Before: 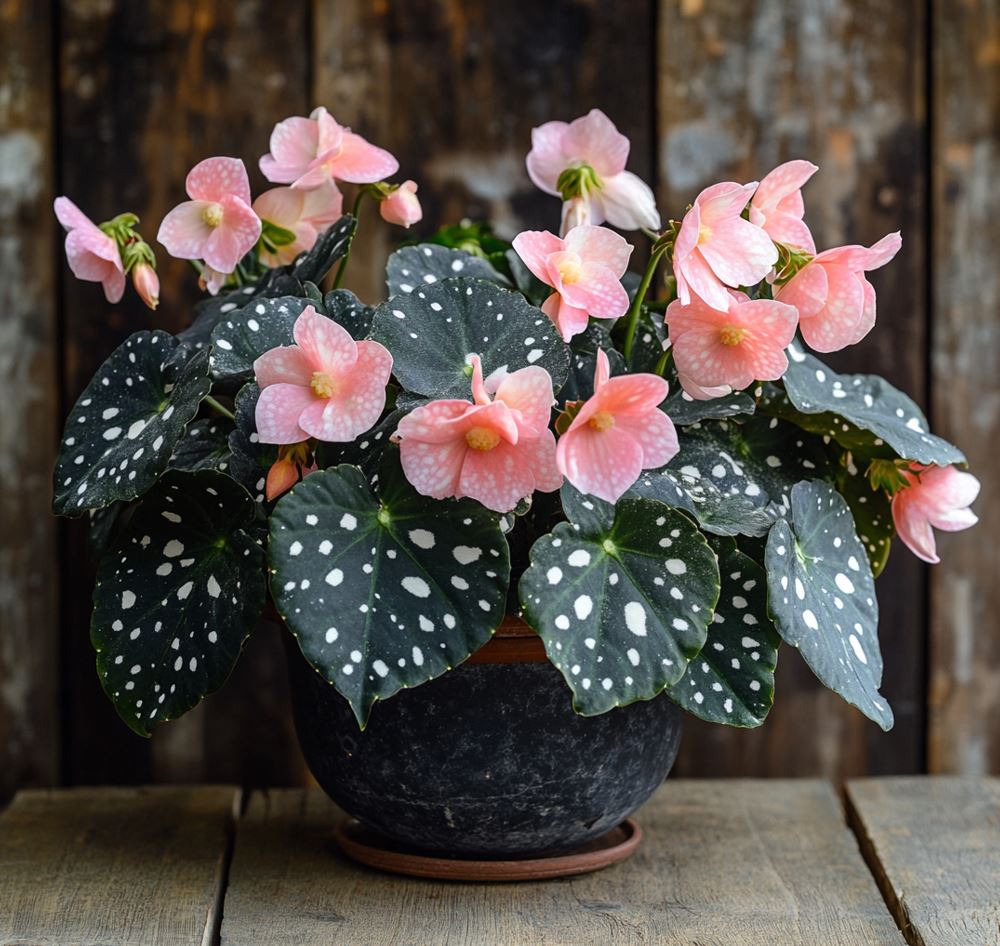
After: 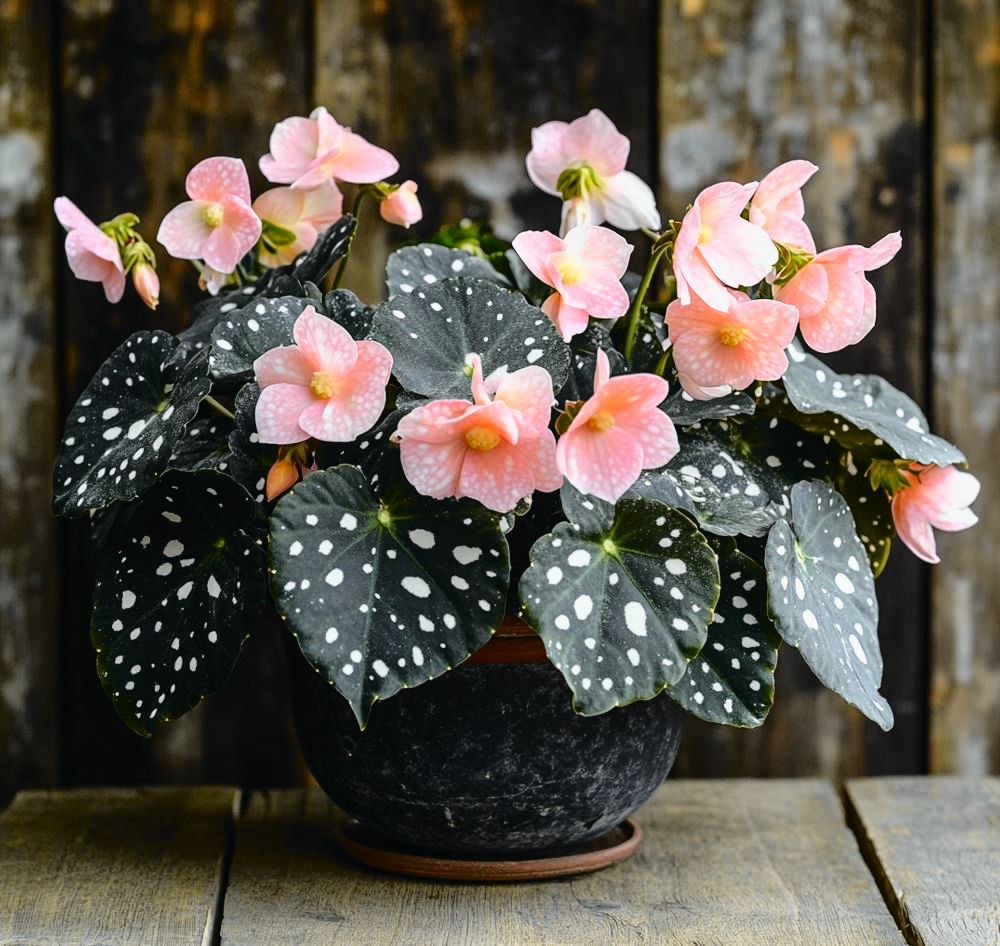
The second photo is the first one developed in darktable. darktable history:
tone curve: curves: ch0 [(0, 0.013) (0.129, 0.1) (0.327, 0.382) (0.489, 0.573) (0.66, 0.748) (0.858, 0.926) (1, 0.977)]; ch1 [(0, 0) (0.353, 0.344) (0.45, 0.46) (0.498, 0.495) (0.521, 0.506) (0.563, 0.559) (0.592, 0.585) (0.657, 0.655) (1, 1)]; ch2 [(0, 0) (0.333, 0.346) (0.375, 0.375) (0.427, 0.44) (0.5, 0.501) (0.505, 0.499) (0.528, 0.533) (0.579, 0.61) (0.612, 0.644) (0.66, 0.715) (1, 1)], color space Lab, independent channels, preserve colors none
